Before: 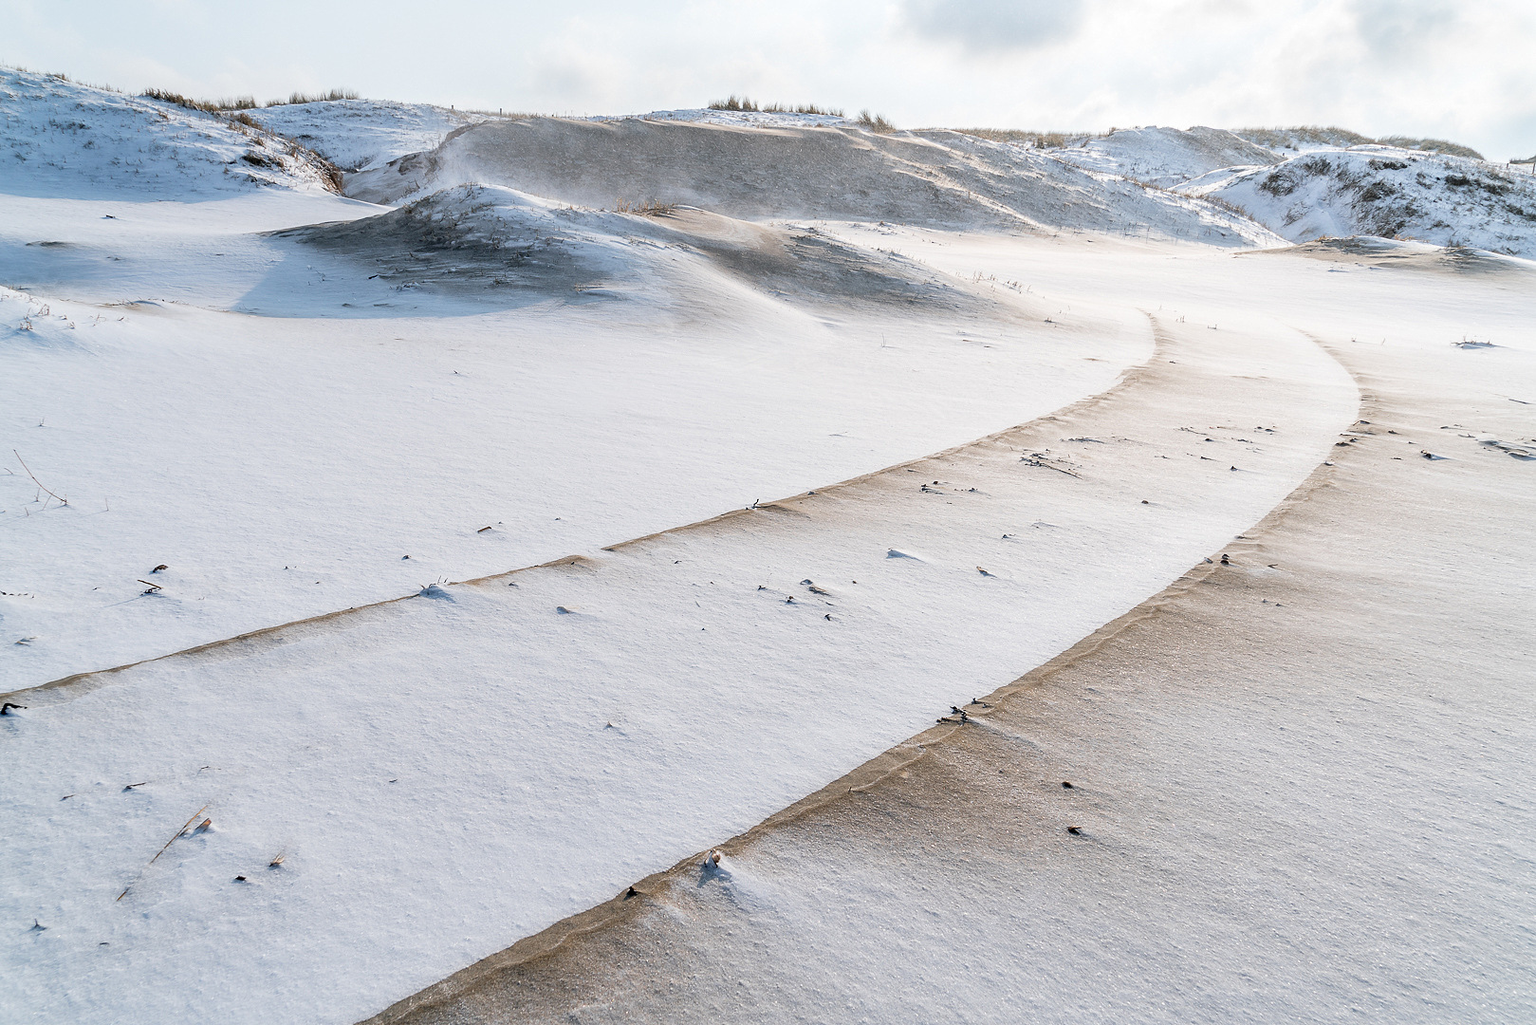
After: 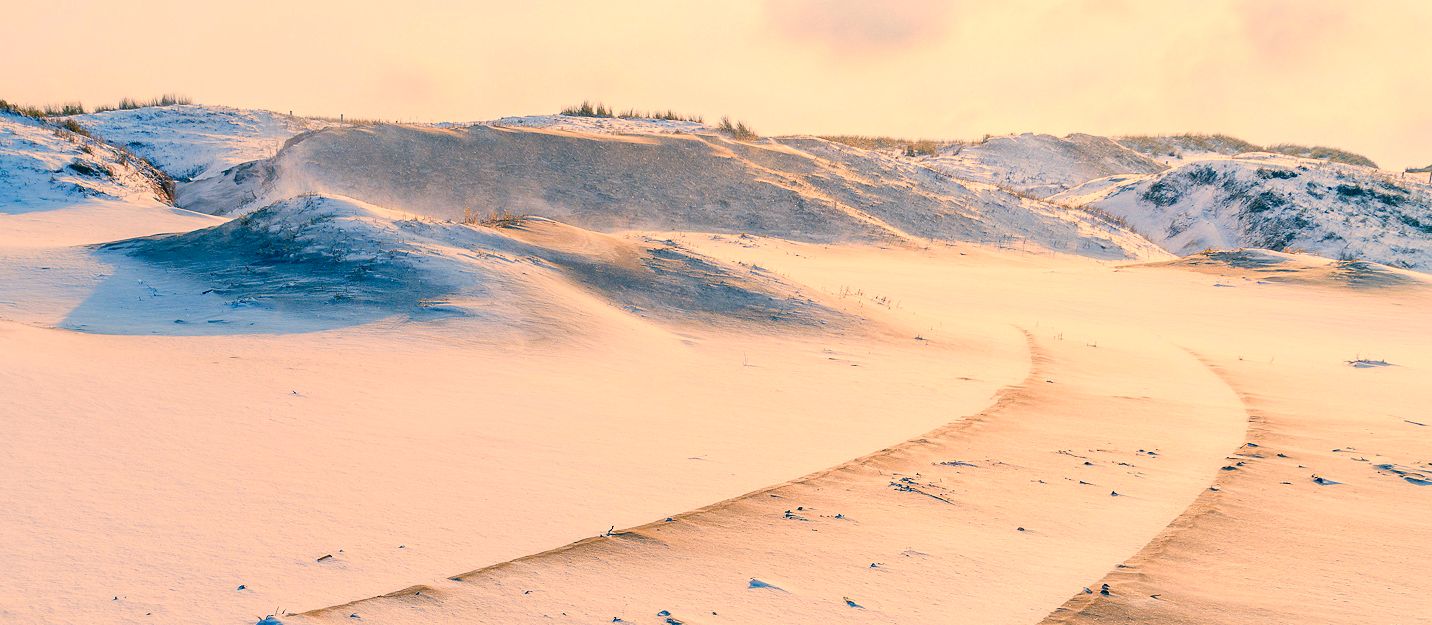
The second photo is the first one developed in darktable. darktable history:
crop and rotate: left 11.515%, bottom 42.048%
color correction: highlights a* 17.16, highlights b* 0.222, shadows a* -15.13, shadows b* -14.25, saturation 1.48
color balance rgb: highlights gain › chroma 8.122%, highlights gain › hue 83.86°, linear chroma grading › global chroma 14.481%, perceptual saturation grading › global saturation 20%, perceptual saturation grading › highlights -14.232%, perceptual saturation grading › shadows 49.475%
